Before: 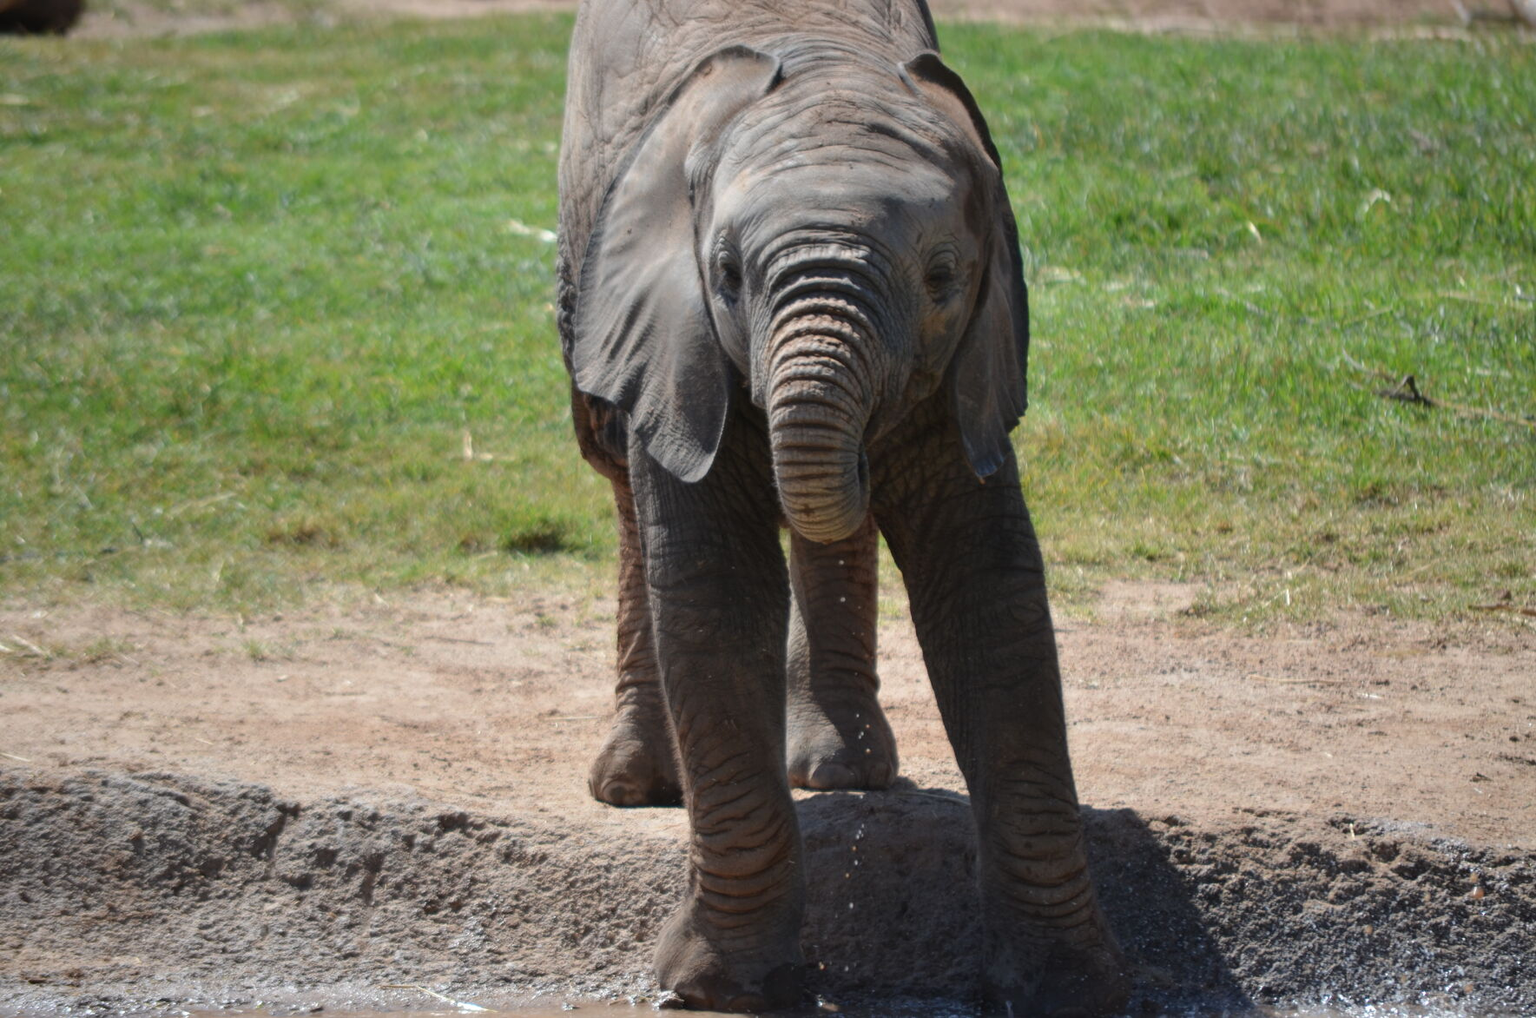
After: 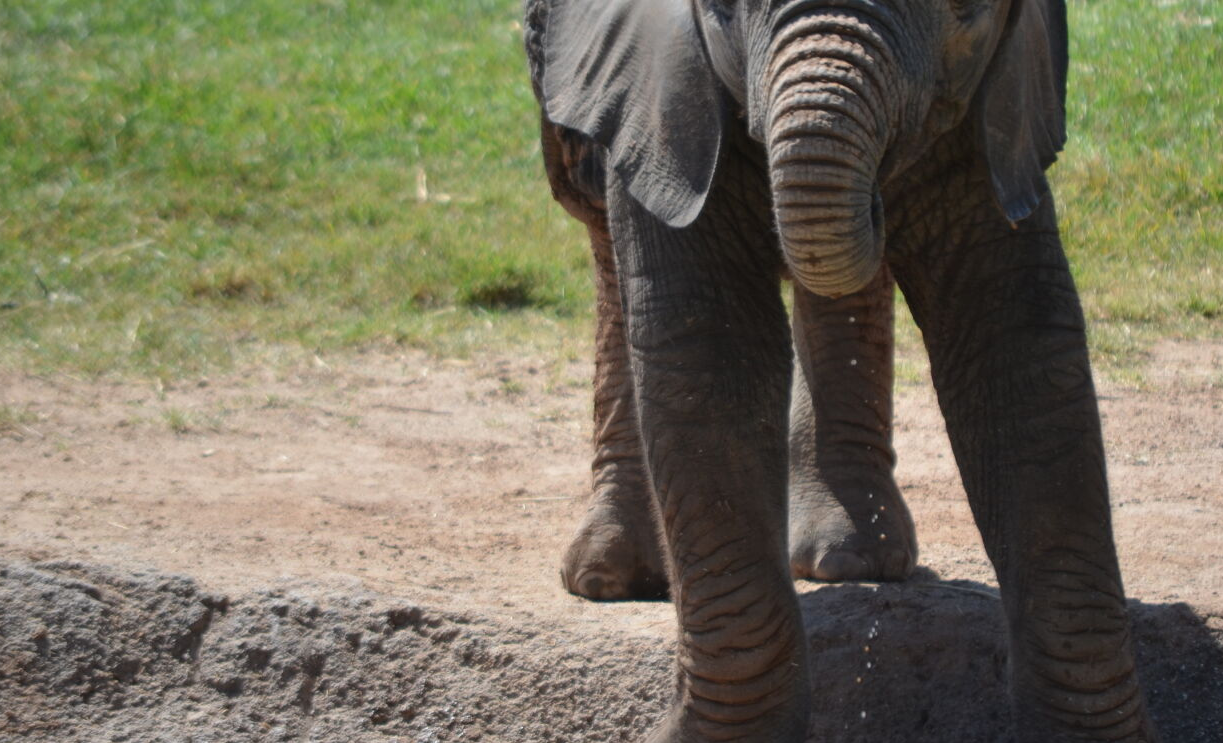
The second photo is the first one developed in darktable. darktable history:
crop: left 6.629%, top 28.023%, right 24.187%, bottom 8.532%
